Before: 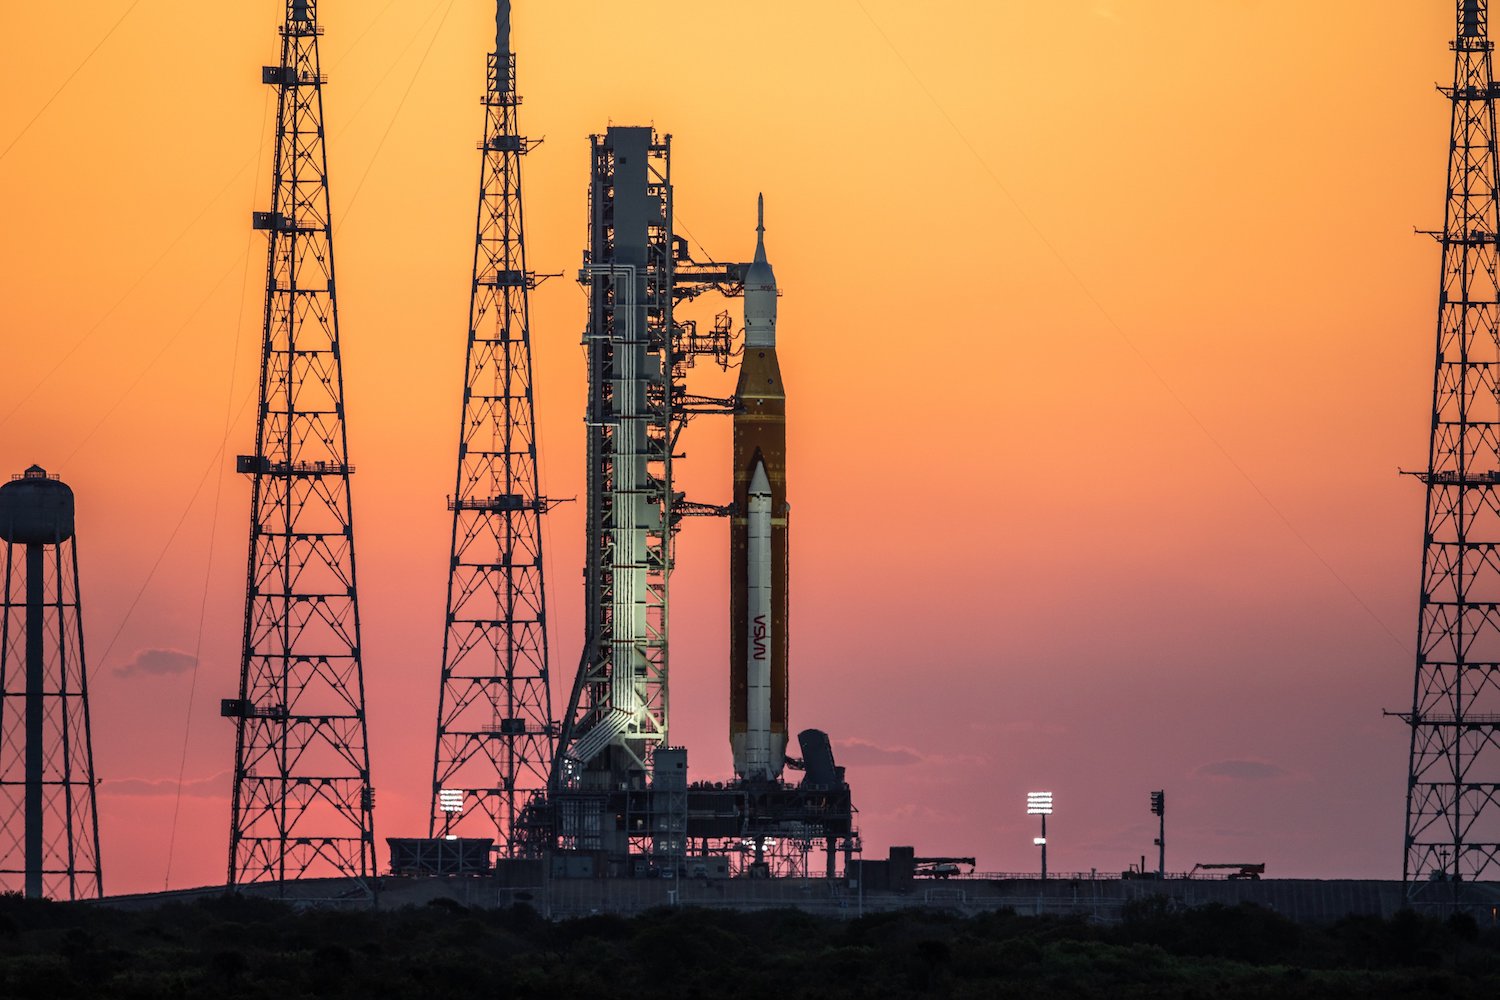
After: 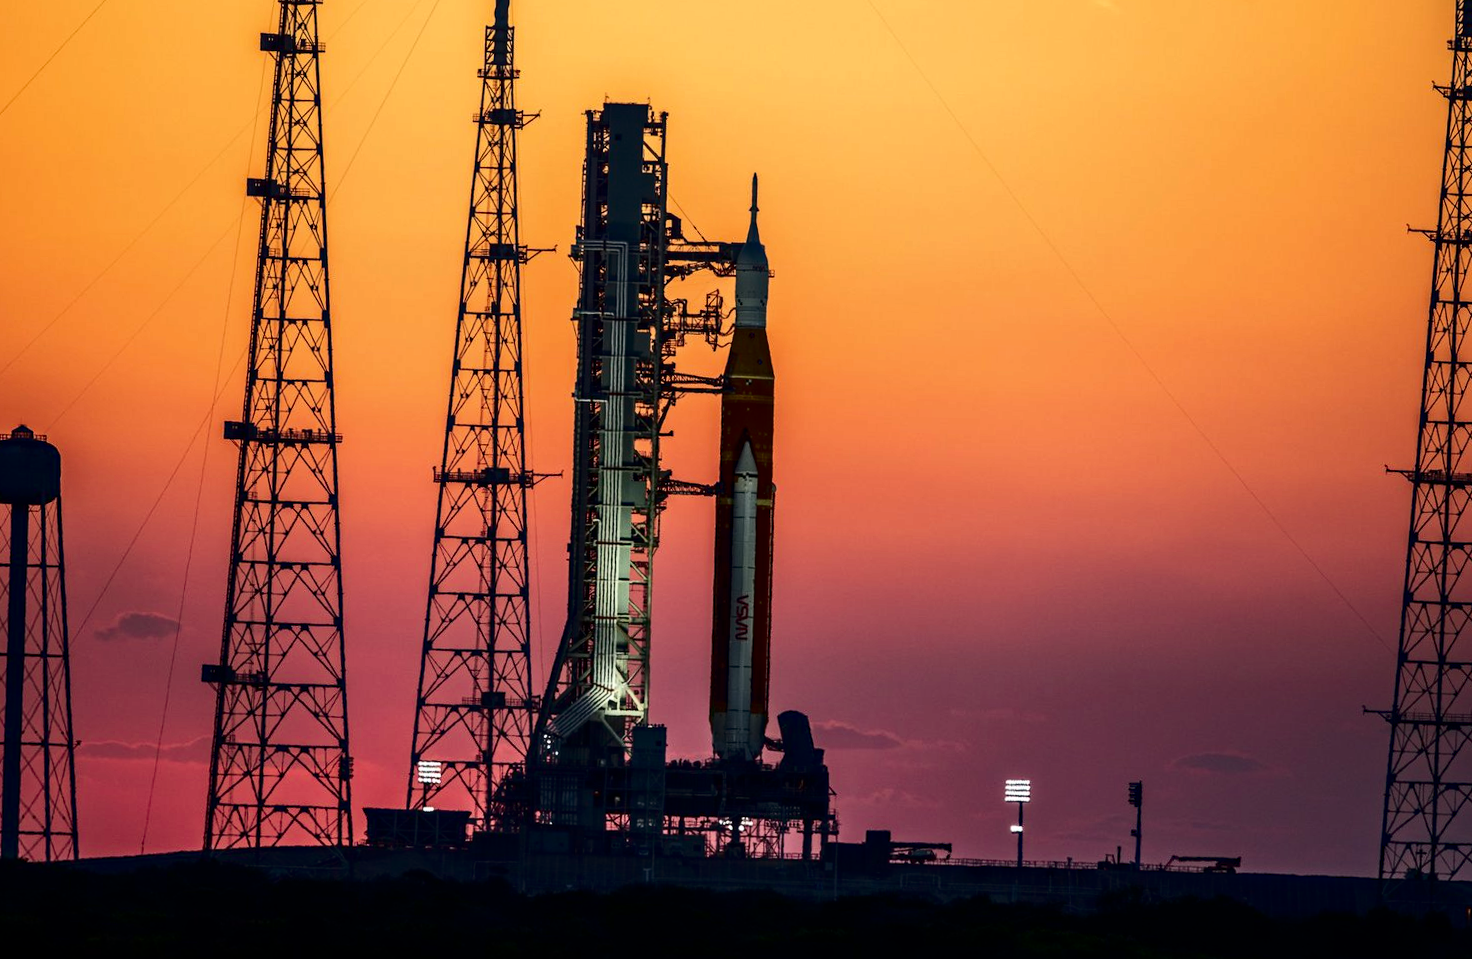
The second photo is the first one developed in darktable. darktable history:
haze removal: compatibility mode true, adaptive false
contrast brightness saturation: contrast 0.19, brightness -0.24, saturation 0.11
rotate and perspective: rotation 1.57°, crop left 0.018, crop right 0.982, crop top 0.039, crop bottom 0.961
